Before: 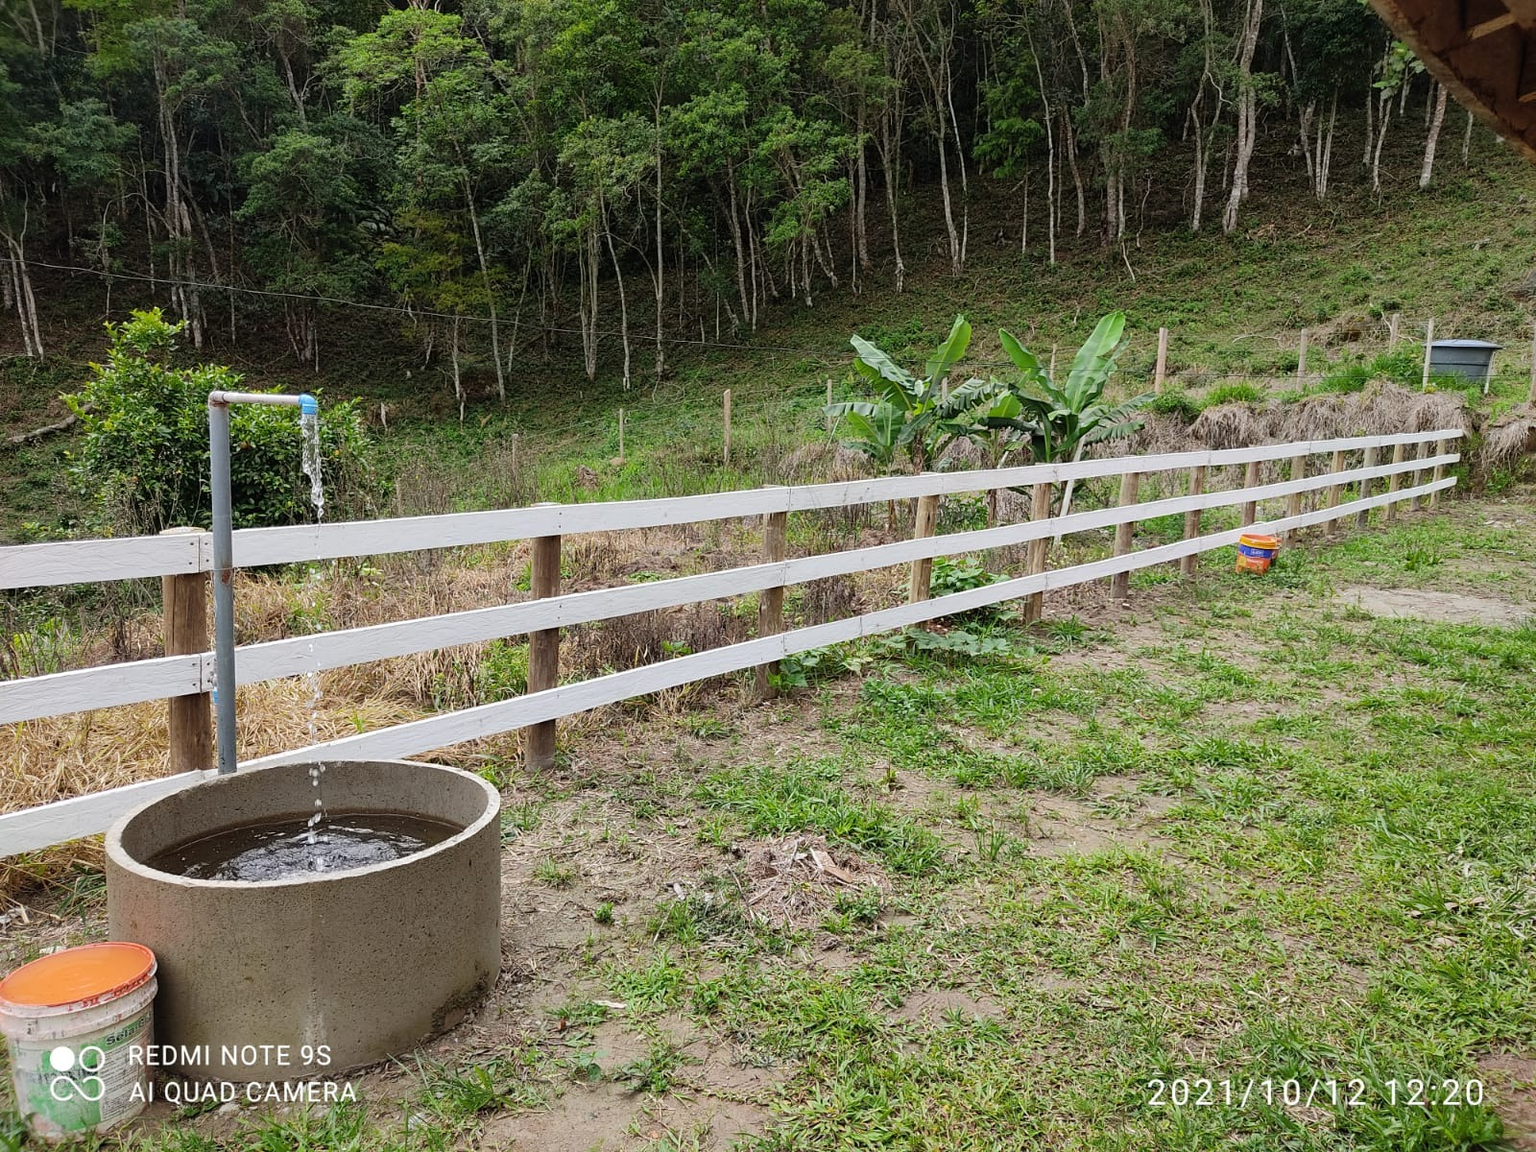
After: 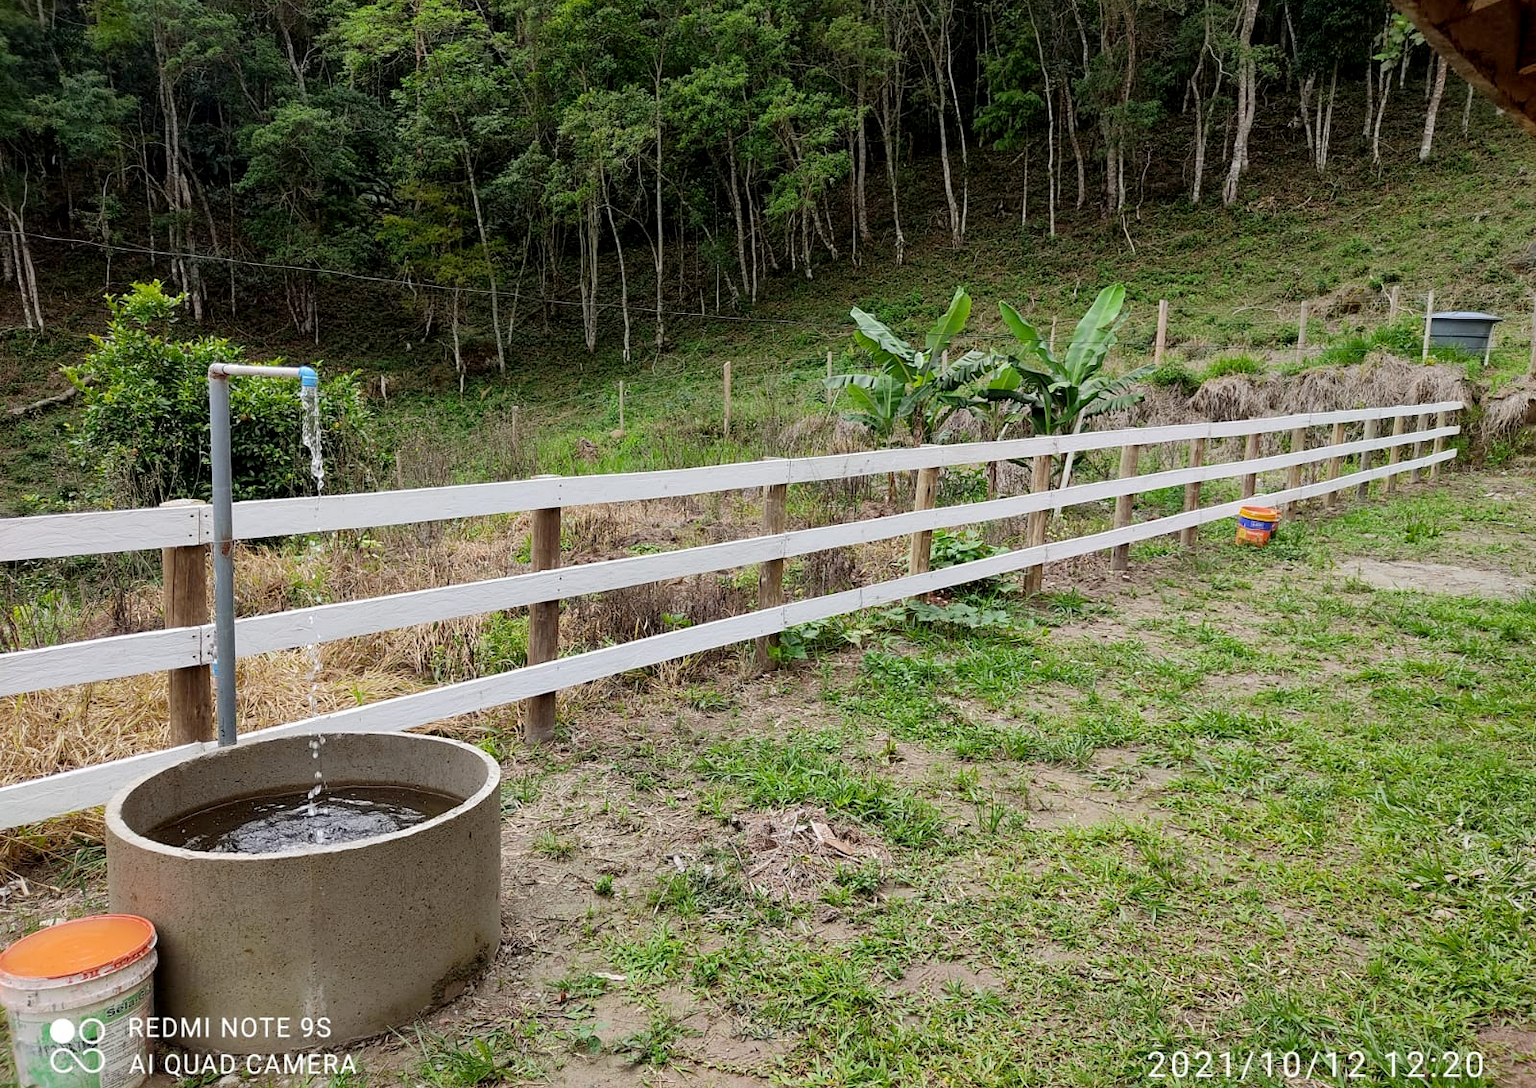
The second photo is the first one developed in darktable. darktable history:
crop and rotate: top 2.479%, bottom 3.018%
exposure: black level correction 0.005, exposure 0.001 EV, compensate highlight preservation false
